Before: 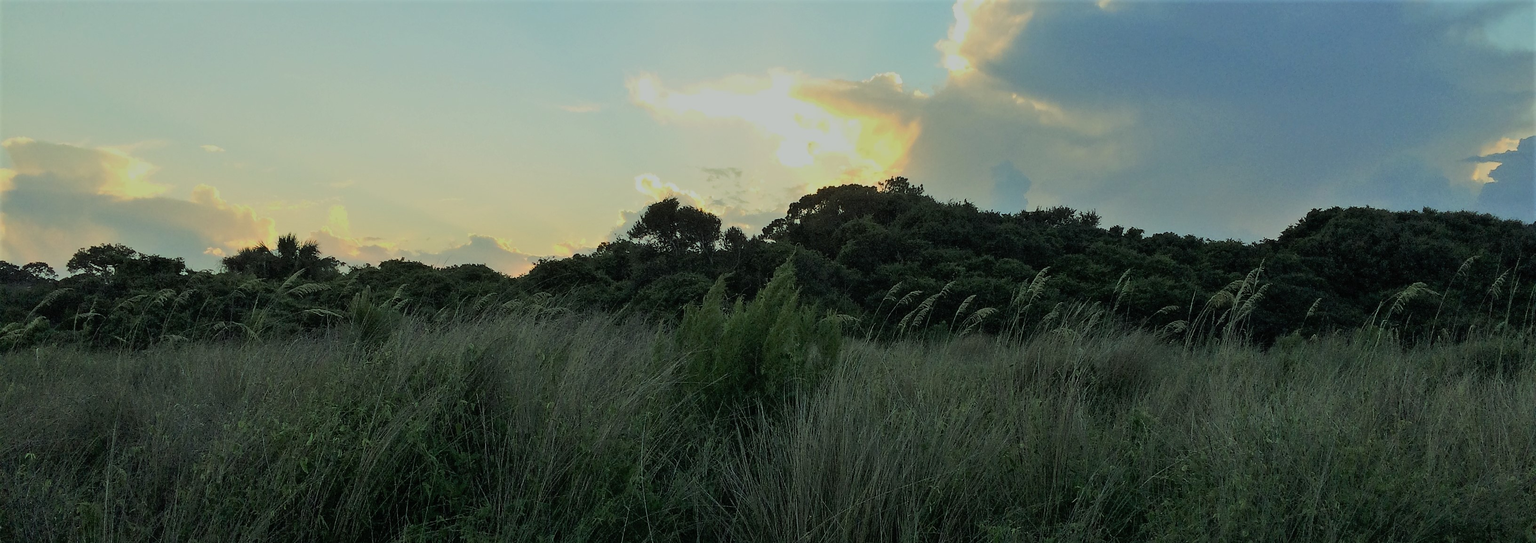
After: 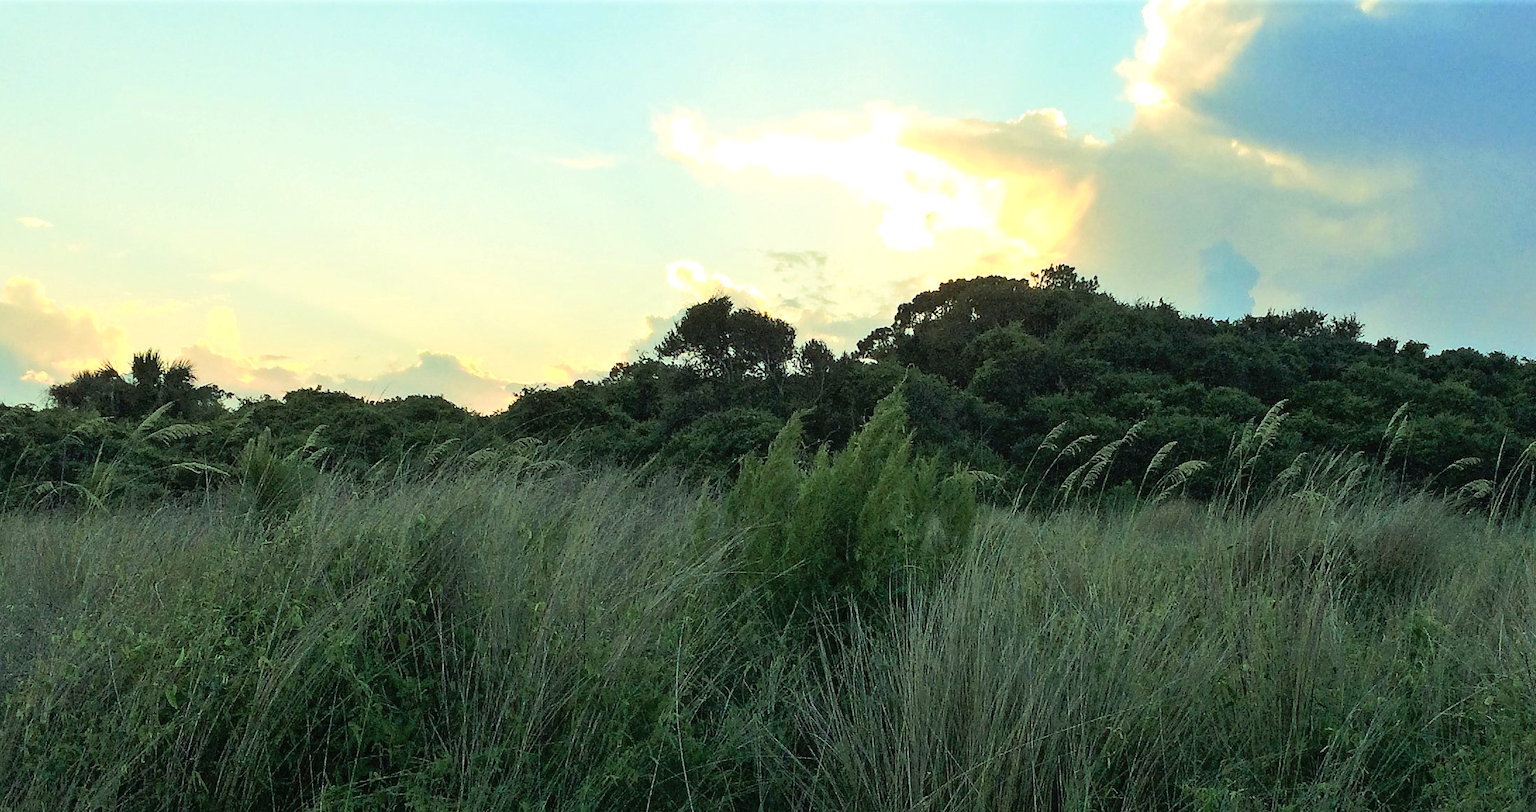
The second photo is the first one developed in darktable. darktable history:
velvia: strength 29.79%
crop and rotate: left 12.374%, right 20.777%
exposure: black level correction 0, exposure 0.951 EV, compensate highlight preservation false
